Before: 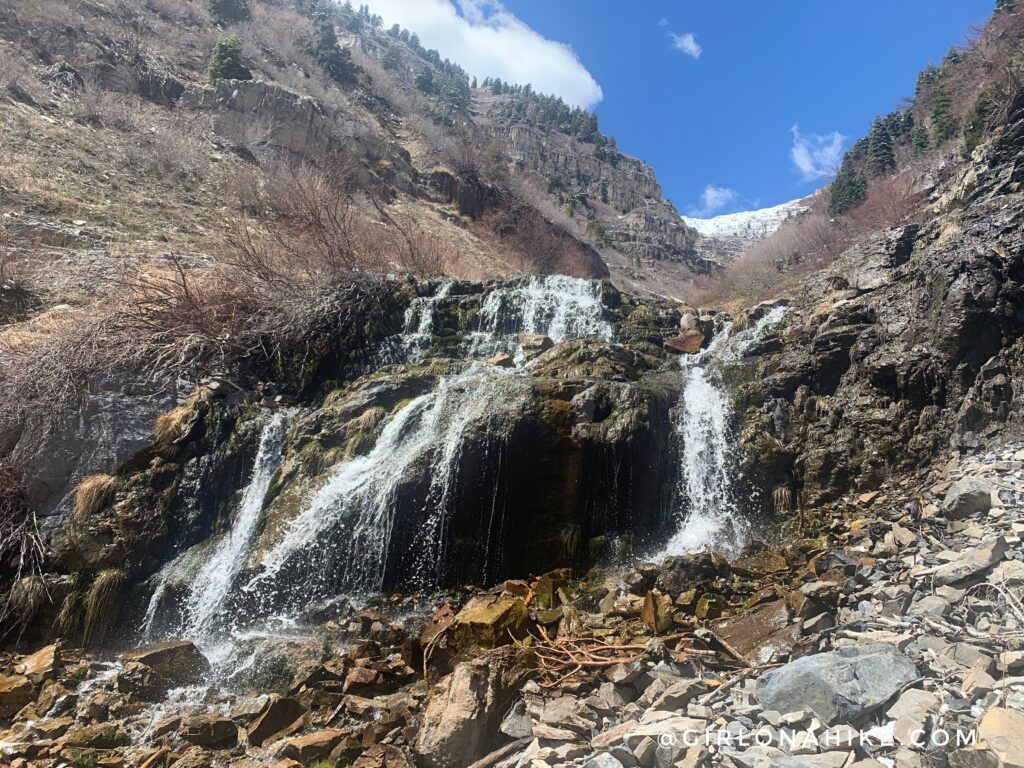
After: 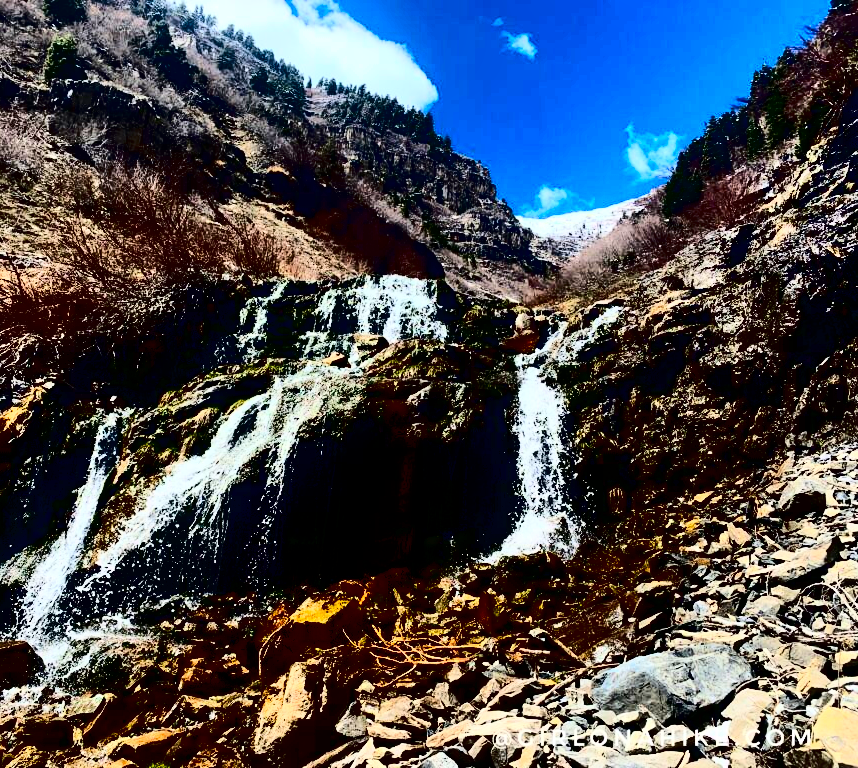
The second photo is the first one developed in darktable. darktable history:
crop: left 16.171%
shadows and highlights: shadows 59.51, highlights -60.45, soften with gaussian
contrast brightness saturation: contrast 0.784, brightness -0.989, saturation 0.992
